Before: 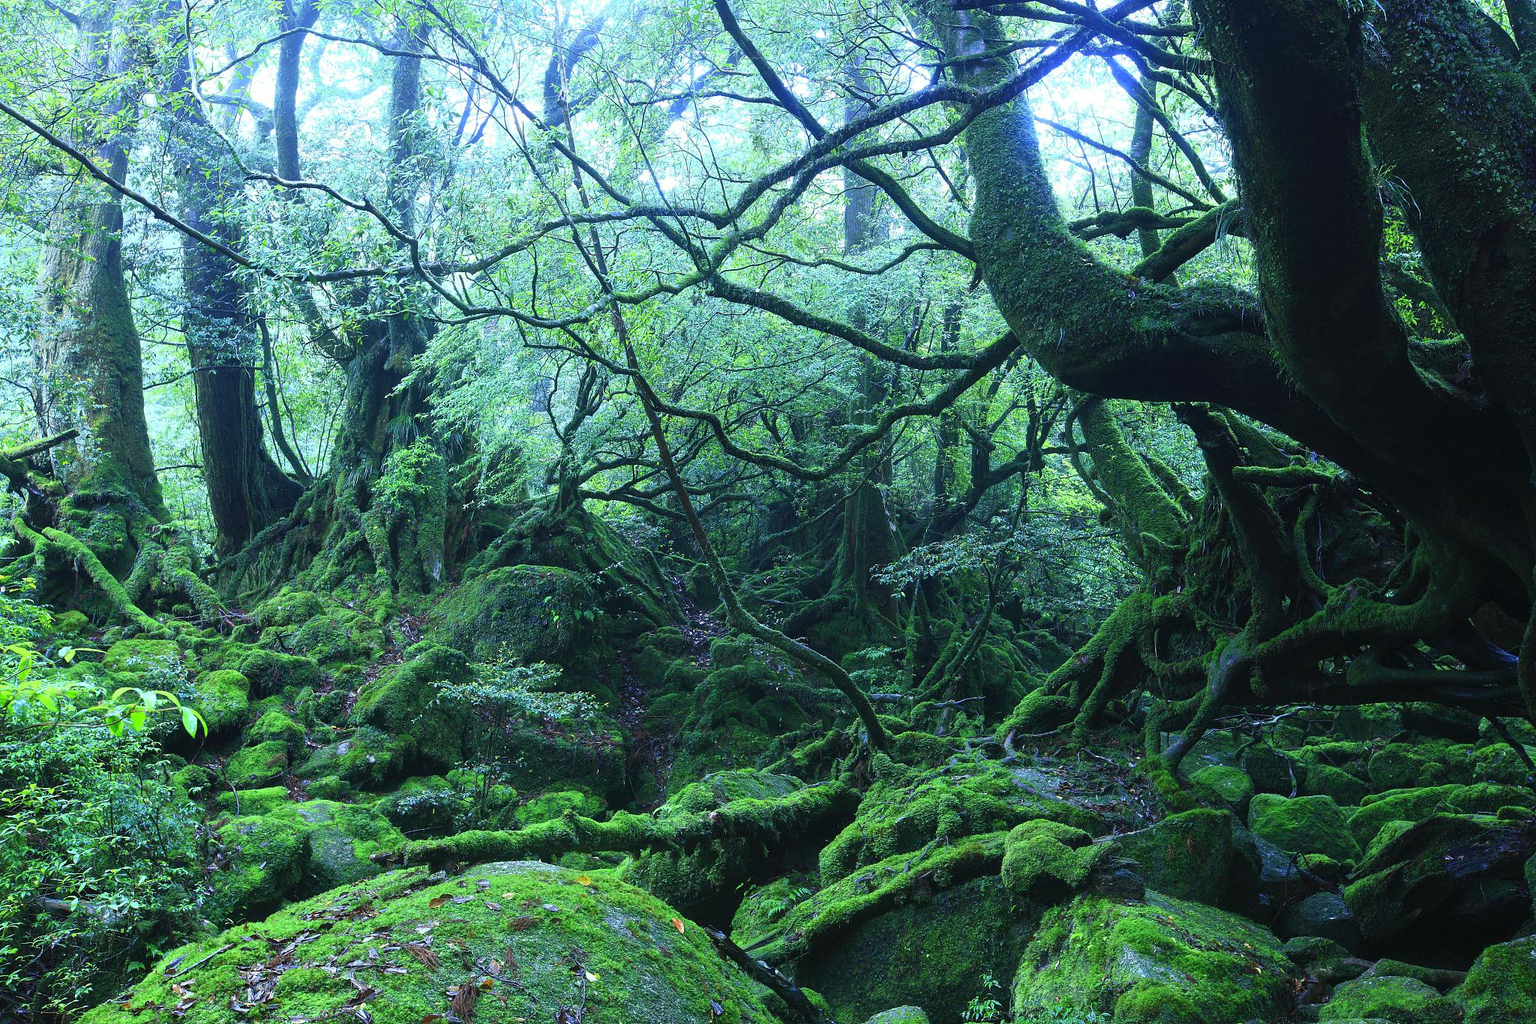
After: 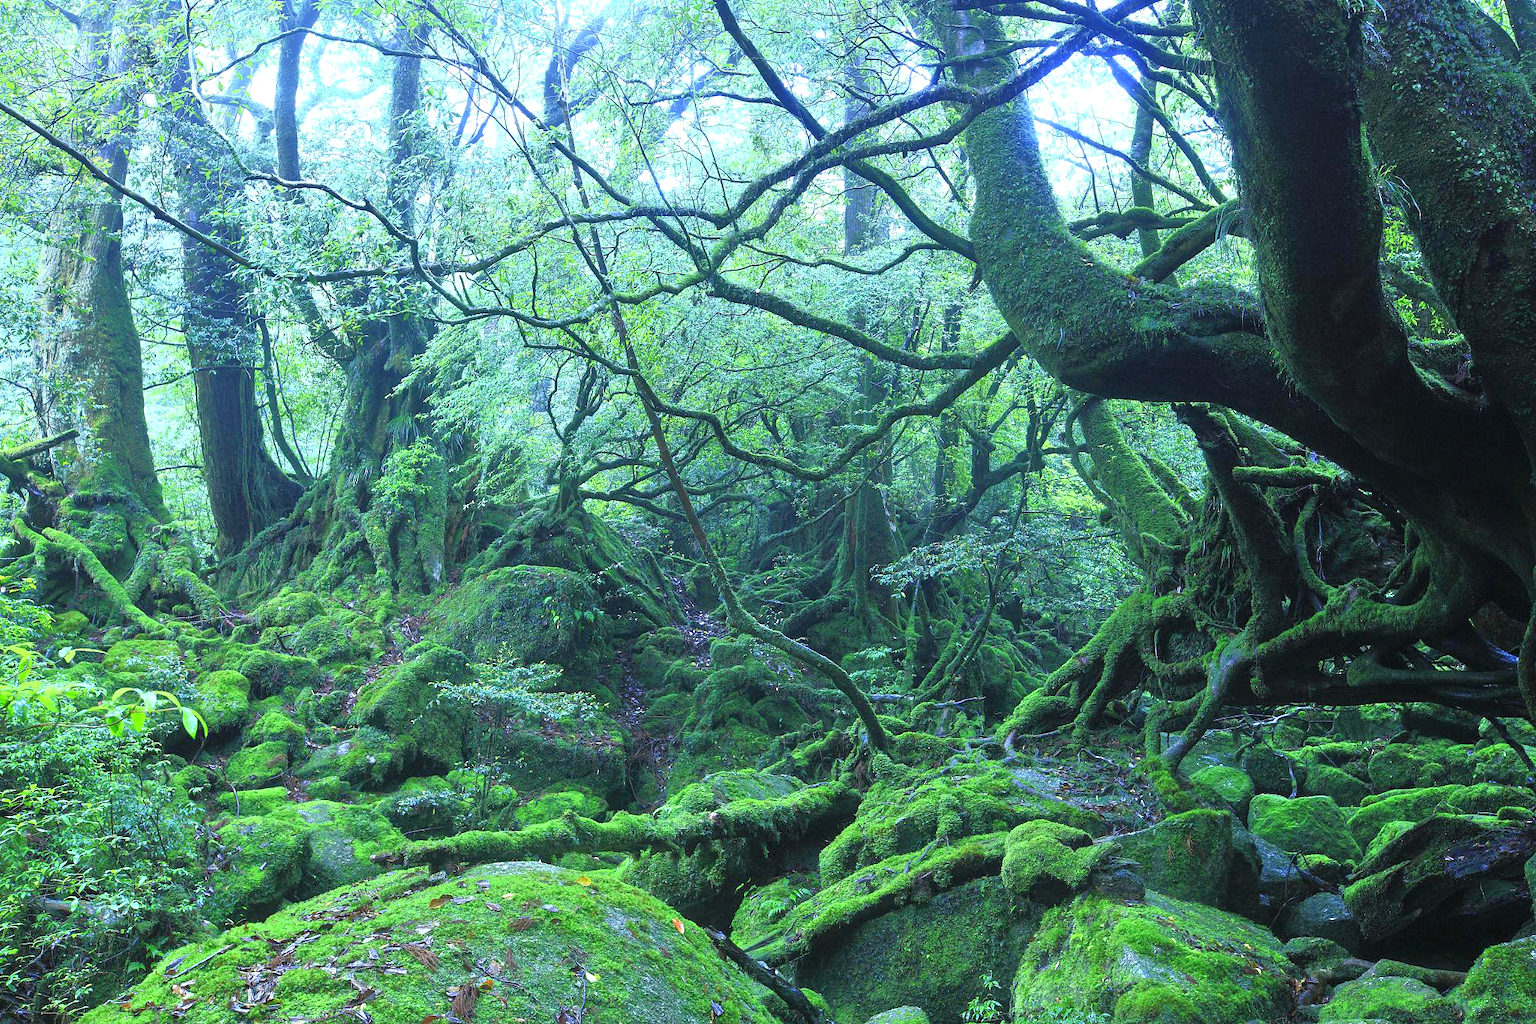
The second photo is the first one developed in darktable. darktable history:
exposure: exposure 0.198 EV, compensate highlight preservation false
tone equalizer: -7 EV 0.164 EV, -6 EV 0.581 EV, -5 EV 1.15 EV, -4 EV 1.31 EV, -3 EV 1.13 EV, -2 EV 0.6 EV, -1 EV 0.156 EV
